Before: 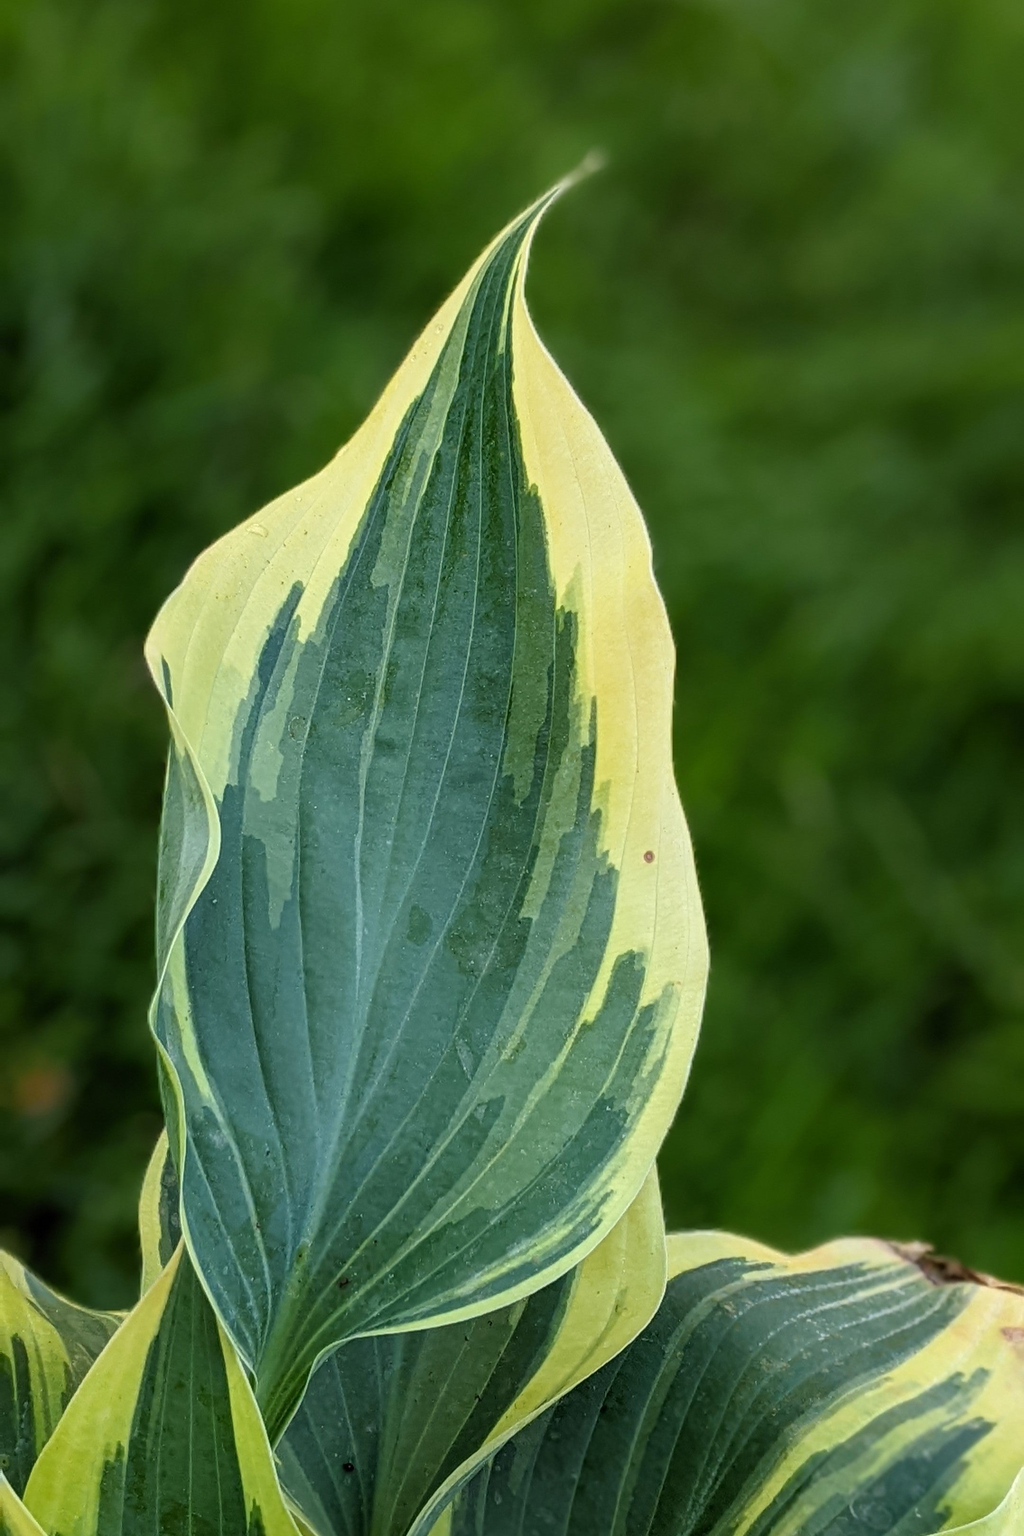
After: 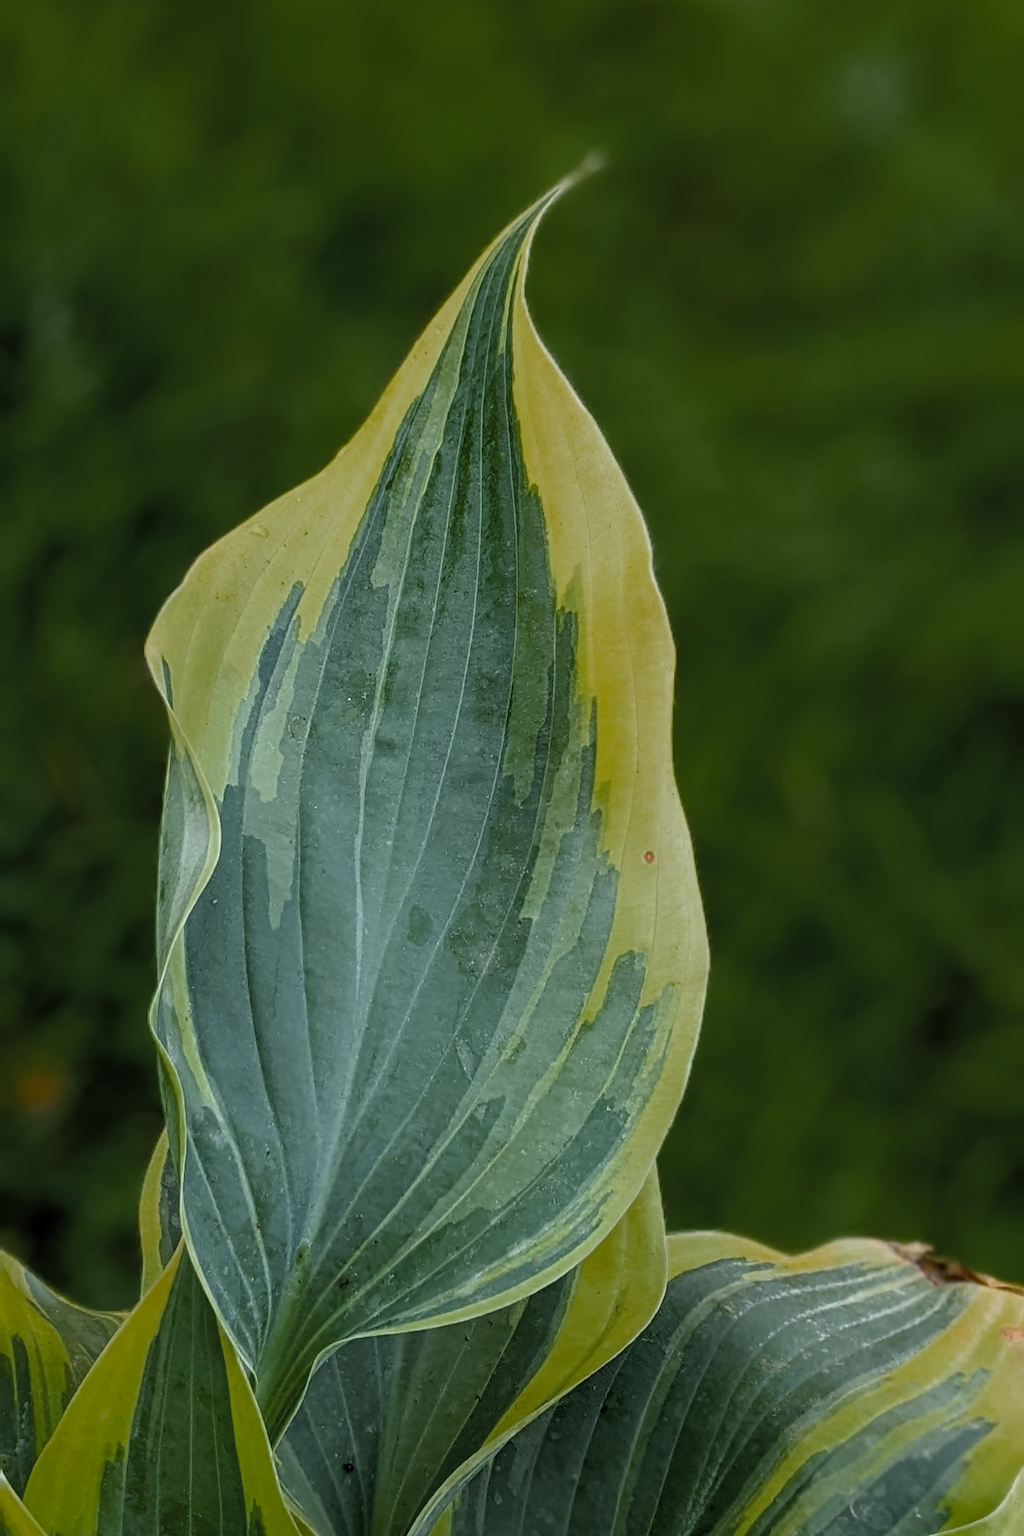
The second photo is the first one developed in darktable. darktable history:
color balance rgb: linear chroma grading › global chroma 15%, perceptual saturation grading › global saturation 30%
color zones: curves: ch0 [(0, 0.48) (0.209, 0.398) (0.305, 0.332) (0.429, 0.493) (0.571, 0.5) (0.714, 0.5) (0.857, 0.5) (1, 0.48)]; ch1 [(0, 0.736) (0.143, 0.625) (0.225, 0.371) (0.429, 0.256) (0.571, 0.241) (0.714, 0.213) (0.857, 0.48) (1, 0.736)]; ch2 [(0, 0.448) (0.143, 0.498) (0.286, 0.5) (0.429, 0.5) (0.571, 0.5) (0.714, 0.5) (0.857, 0.5) (1, 0.448)]
